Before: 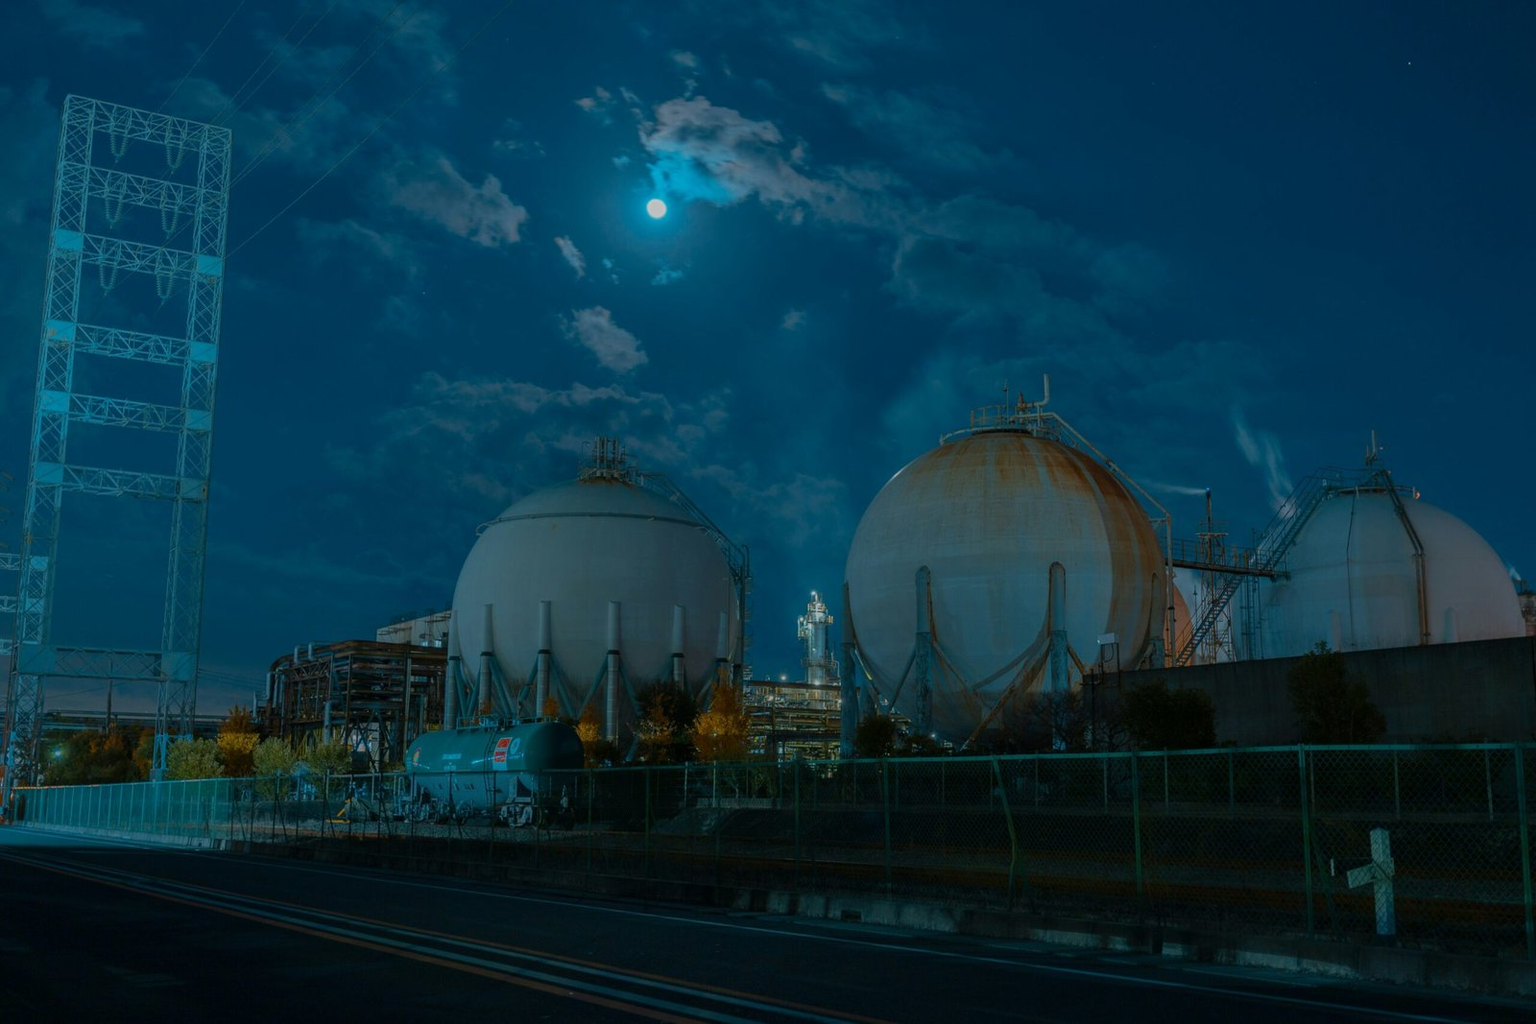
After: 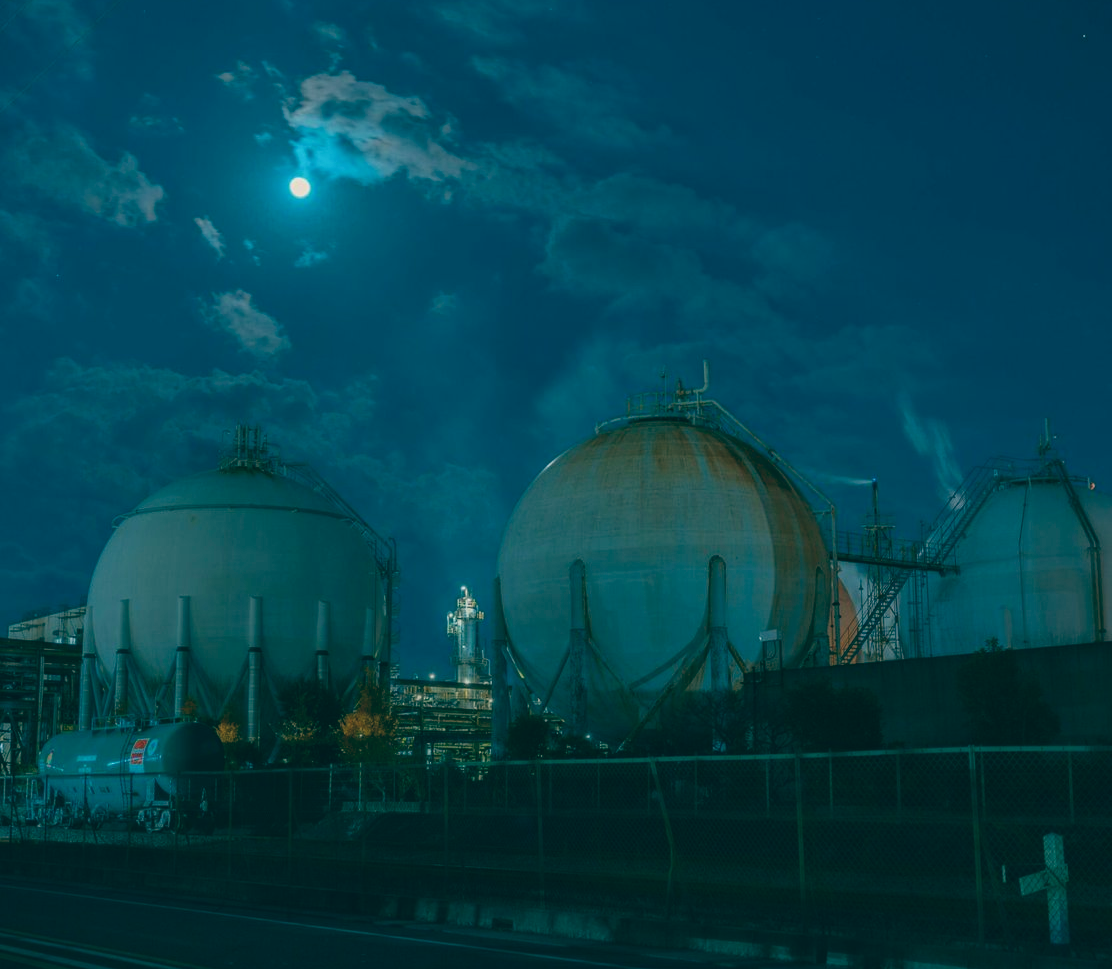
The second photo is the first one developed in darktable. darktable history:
color balance: lift [1.005, 0.99, 1.007, 1.01], gamma [1, 0.979, 1.011, 1.021], gain [0.923, 1.098, 1.025, 0.902], input saturation 90.45%, contrast 7.73%, output saturation 105.91%
crop and rotate: left 24.034%, top 2.838%, right 6.406%, bottom 6.299%
exposure: exposure 0.426 EV, compensate highlight preservation false
